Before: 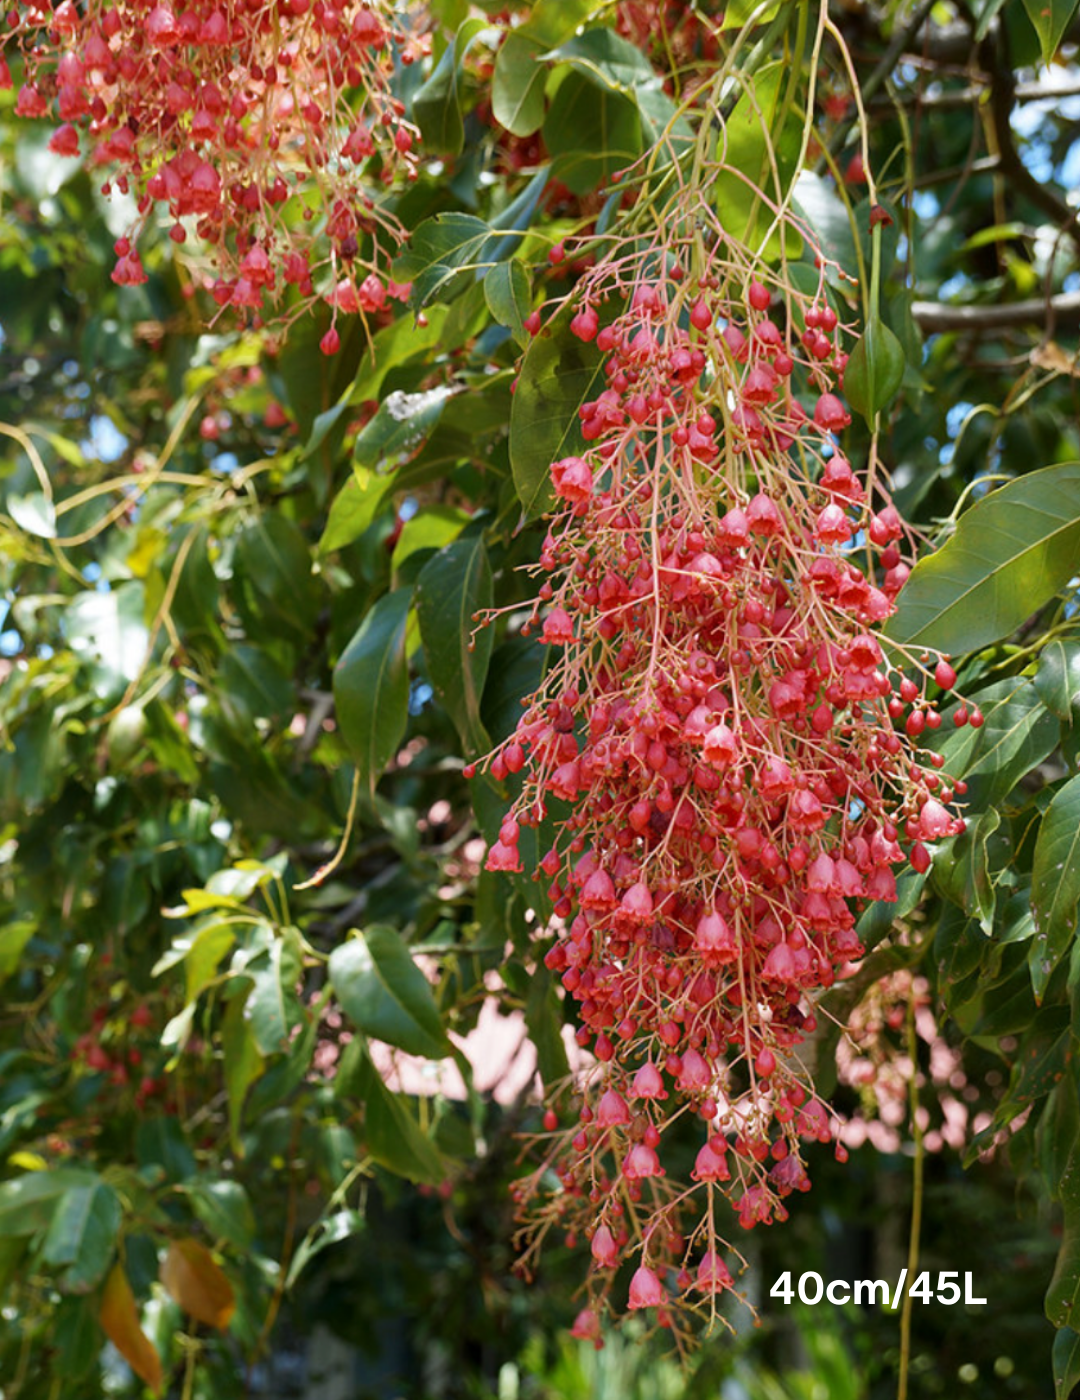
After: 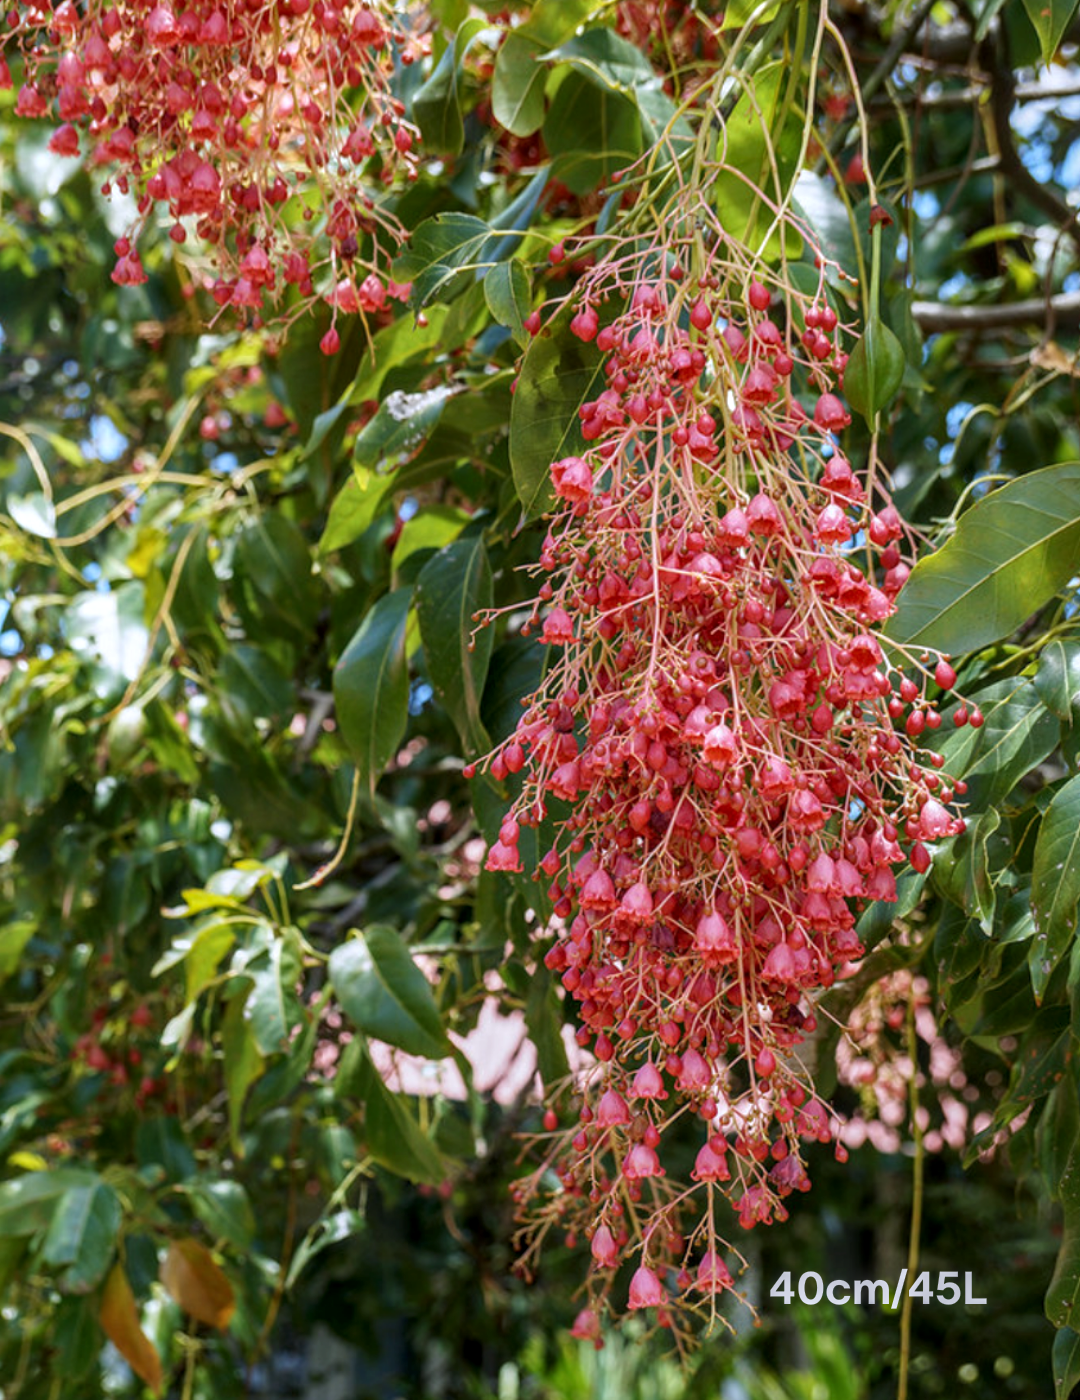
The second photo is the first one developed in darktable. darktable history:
exposure: exposure -0.01 EV, compensate highlight preservation false
local contrast: highlights 0%, shadows 0%, detail 133%
tone equalizer: on, module defaults
white balance: red 0.984, blue 1.059
